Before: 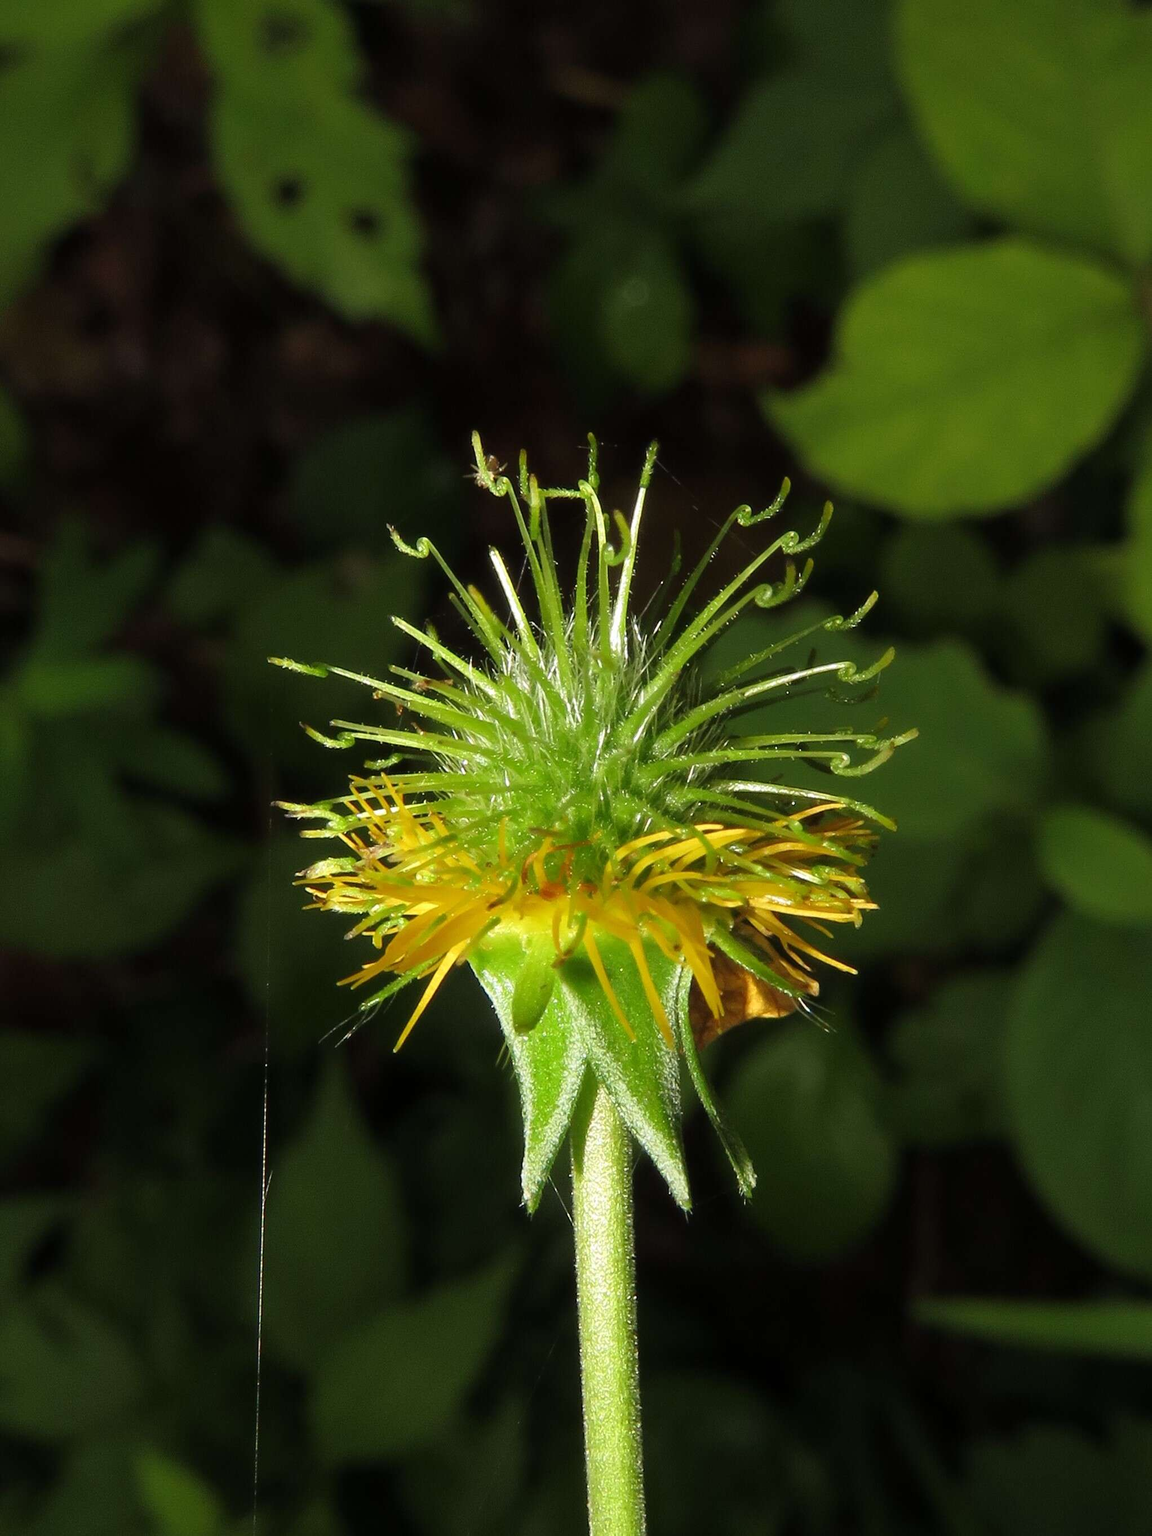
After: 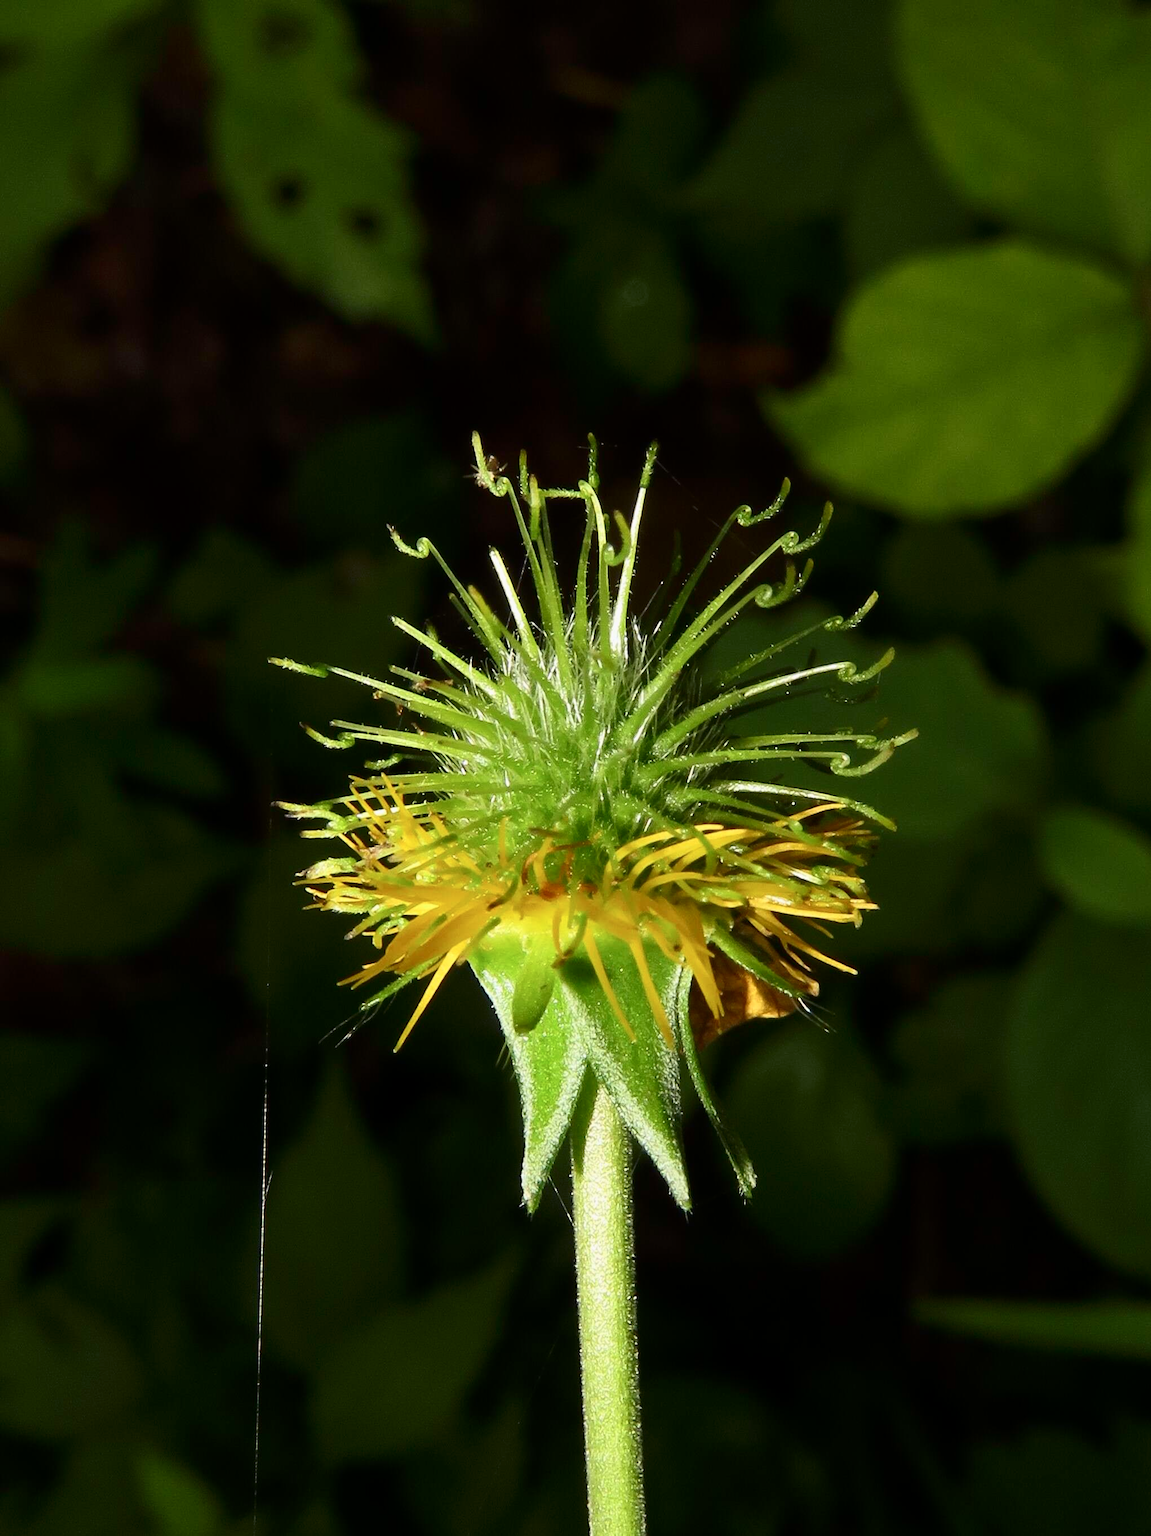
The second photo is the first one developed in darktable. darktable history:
contrast brightness saturation: contrast 0.22
exposure: black level correction 0.001, exposure -0.125 EV, compensate exposure bias true, compensate highlight preservation false
